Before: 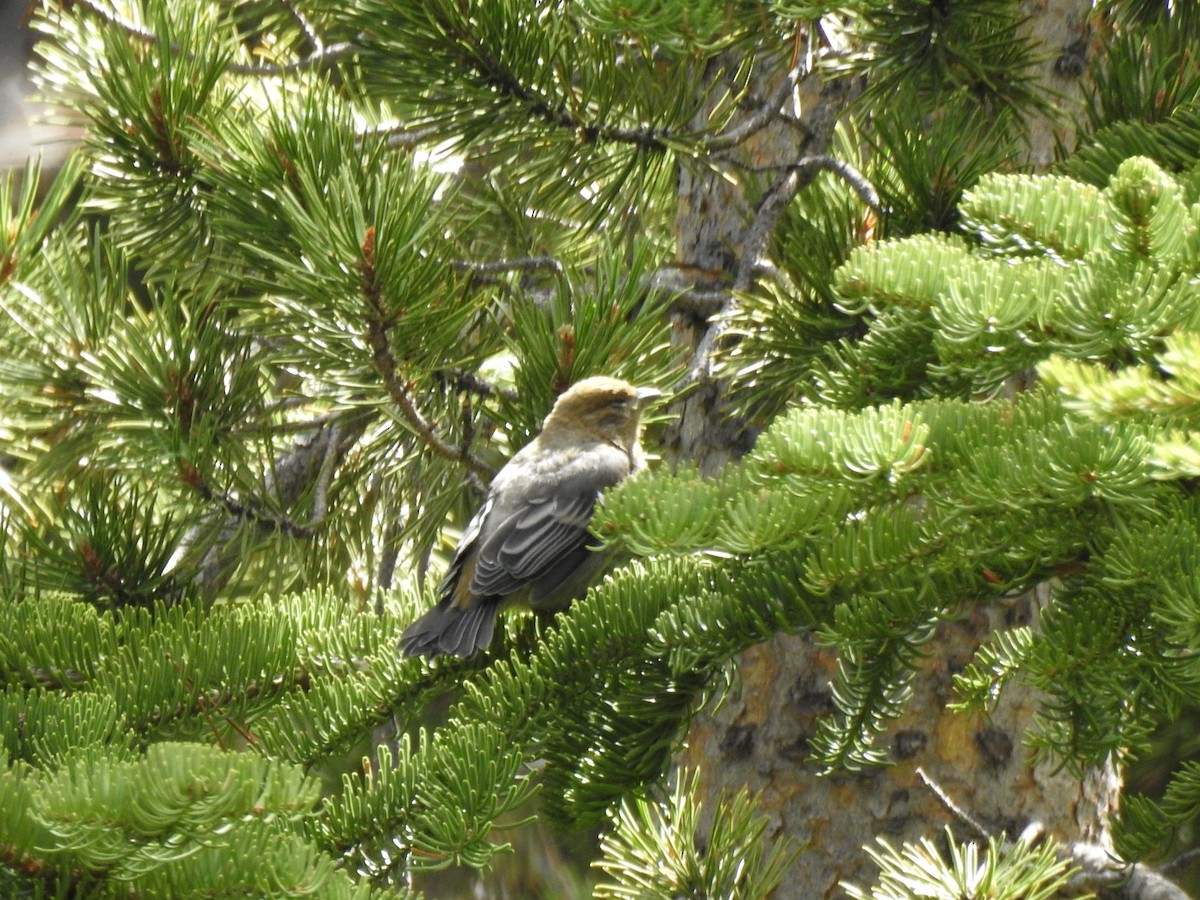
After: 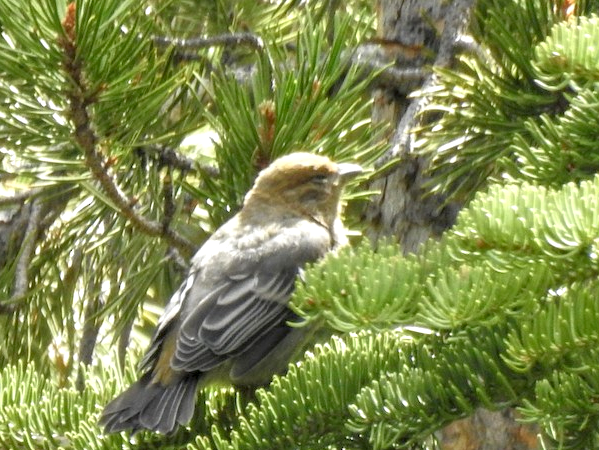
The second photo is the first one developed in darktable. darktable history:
color balance rgb: contrast -10%
crop: left 25%, top 25%, right 25%, bottom 25%
local contrast: detail 150%
tone equalizer: -8 EV 1 EV, -7 EV 1 EV, -6 EV 1 EV, -5 EV 1 EV, -4 EV 1 EV, -3 EV 0.75 EV, -2 EV 0.5 EV, -1 EV 0.25 EV
